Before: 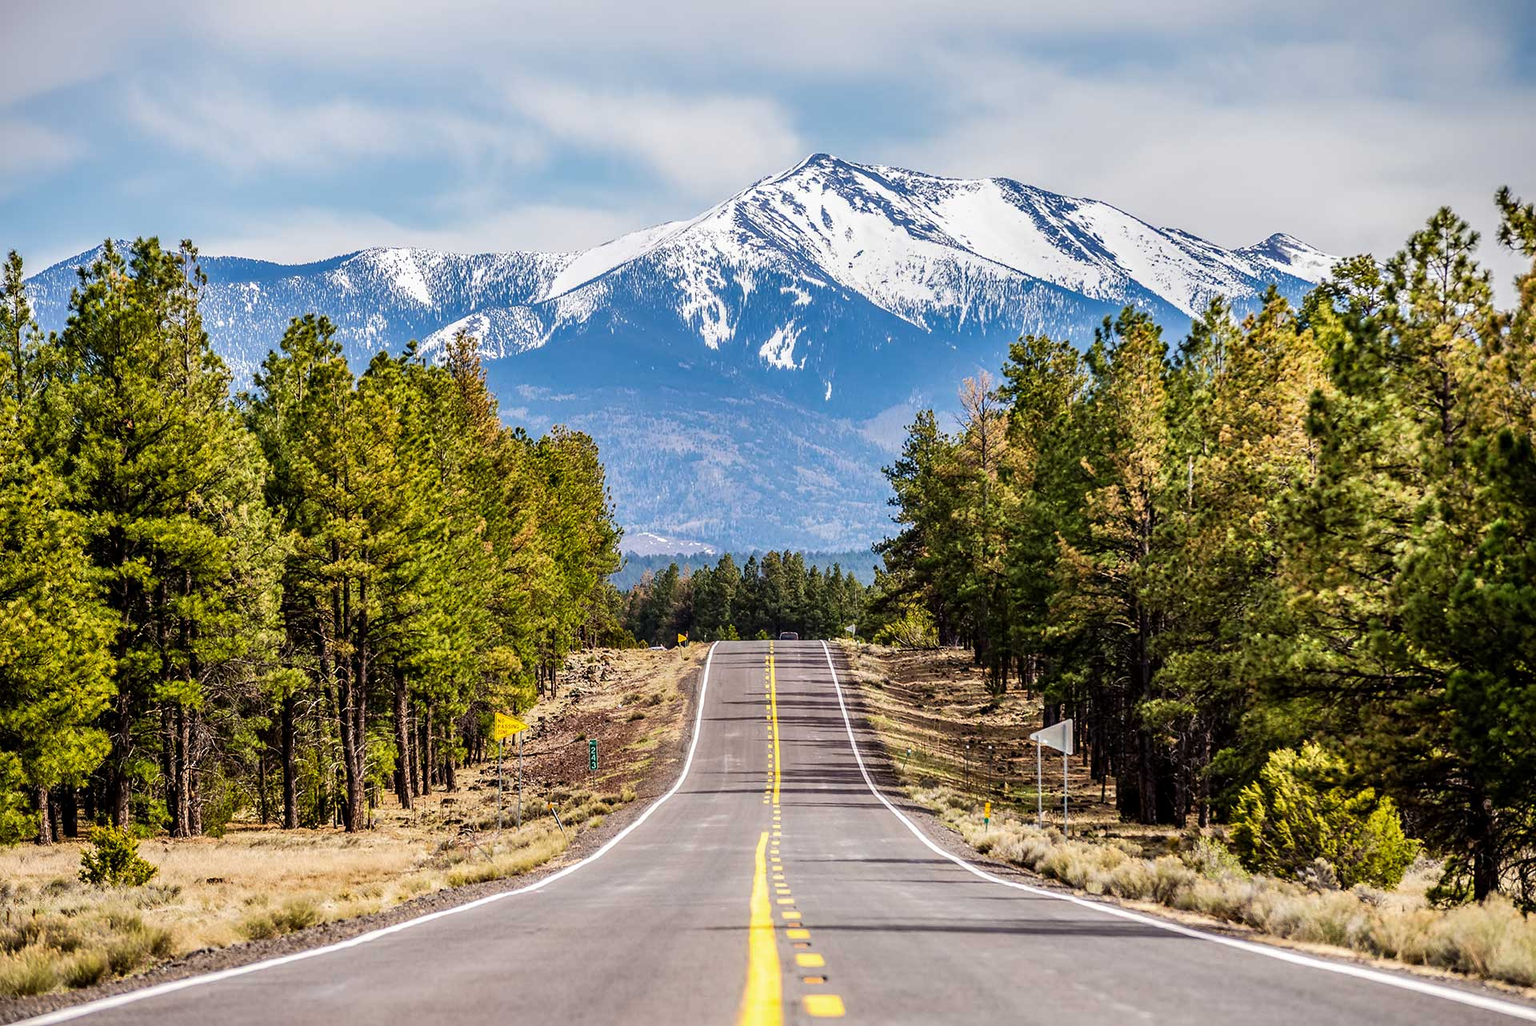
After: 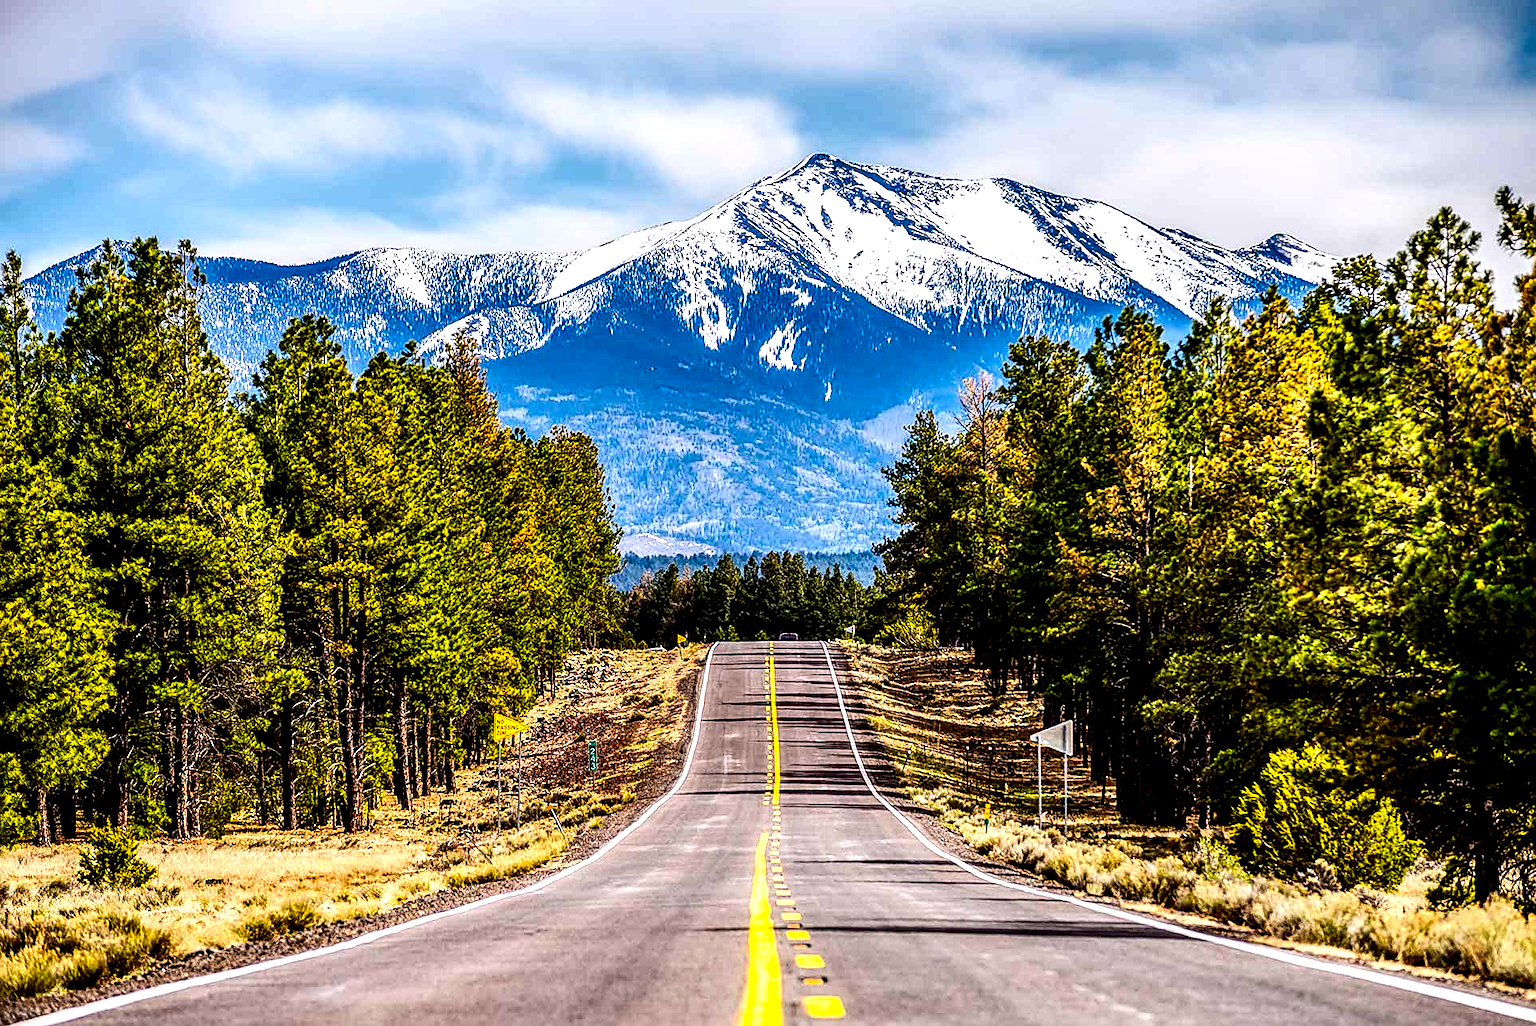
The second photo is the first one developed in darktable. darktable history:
local contrast: highlights 65%, shadows 54%, detail 169%, midtone range 0.514
crop and rotate: left 0.126%
sharpen: on, module defaults
color balance: lift [1, 1.001, 0.999, 1.001], gamma [1, 1.004, 1.007, 0.993], gain [1, 0.991, 0.987, 1.013], contrast 10%, output saturation 120%
contrast brightness saturation: contrast 0.21, brightness -0.11, saturation 0.21
